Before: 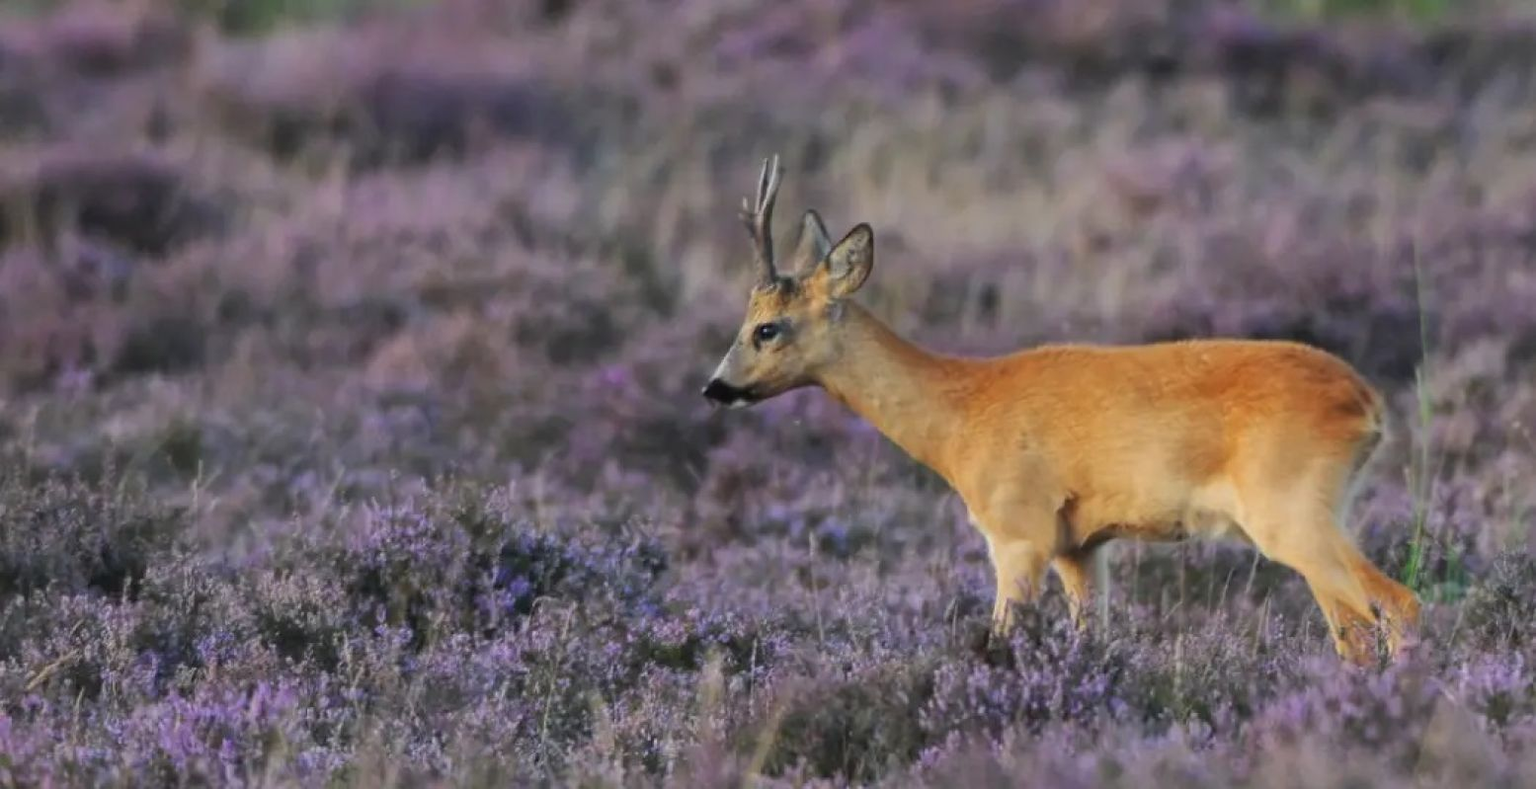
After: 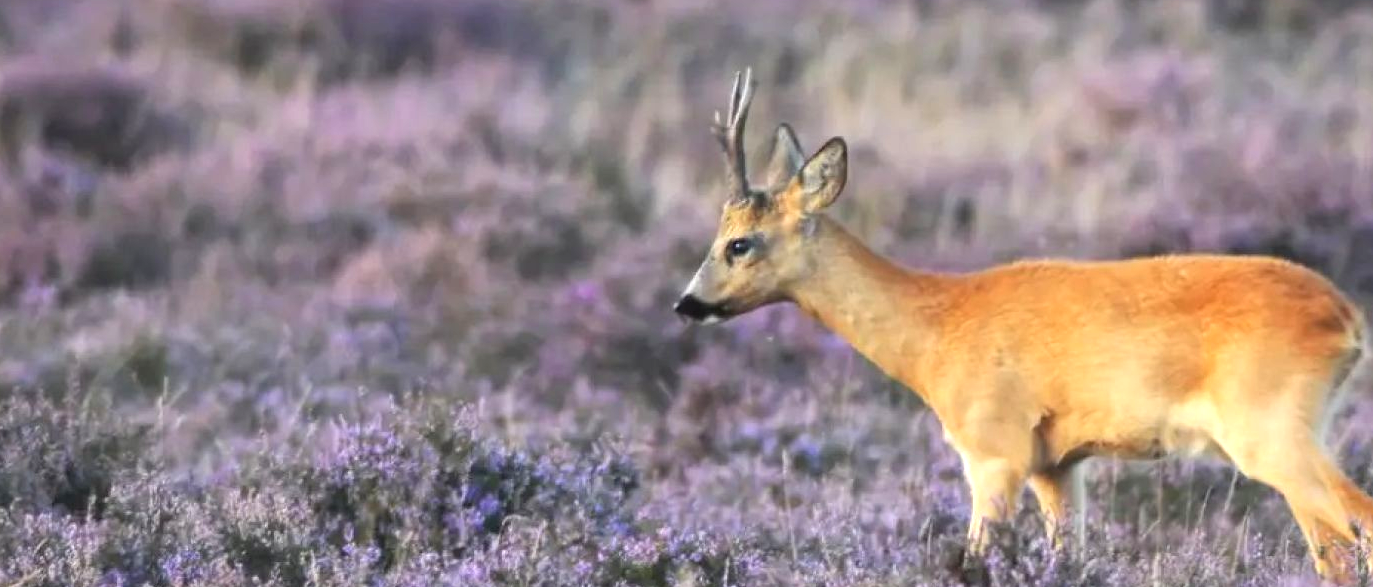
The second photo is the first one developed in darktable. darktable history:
exposure: exposure 0.918 EV, compensate exposure bias true, compensate highlight preservation false
crop and rotate: left 2.42%, top 11.246%, right 9.268%, bottom 15.269%
